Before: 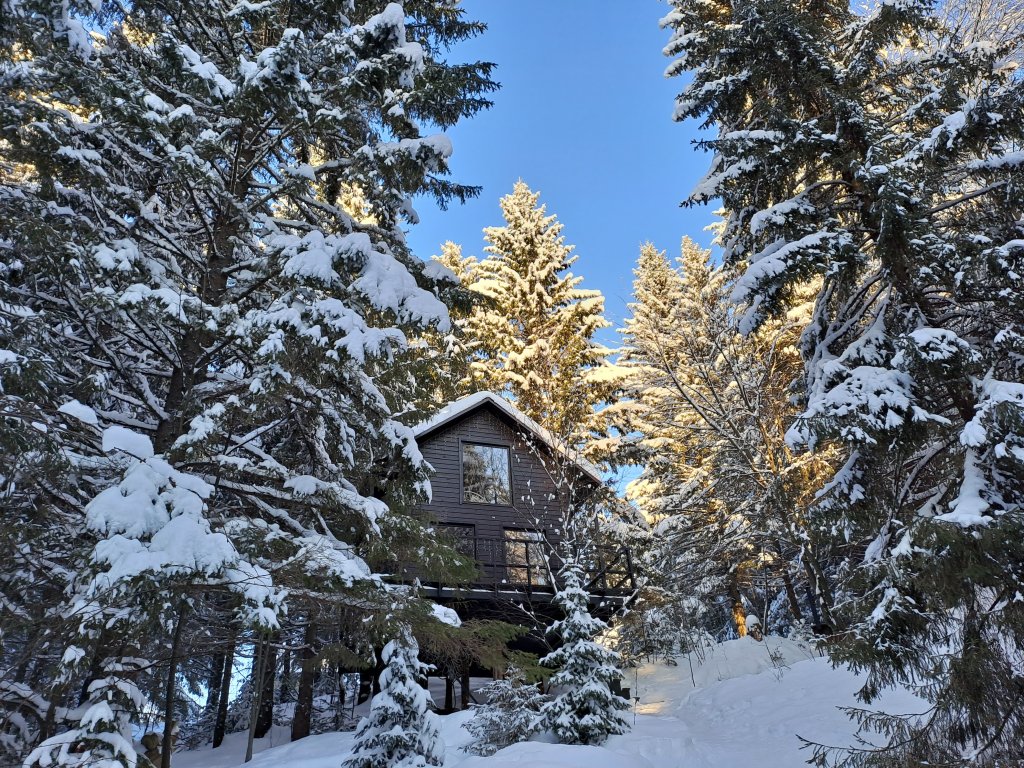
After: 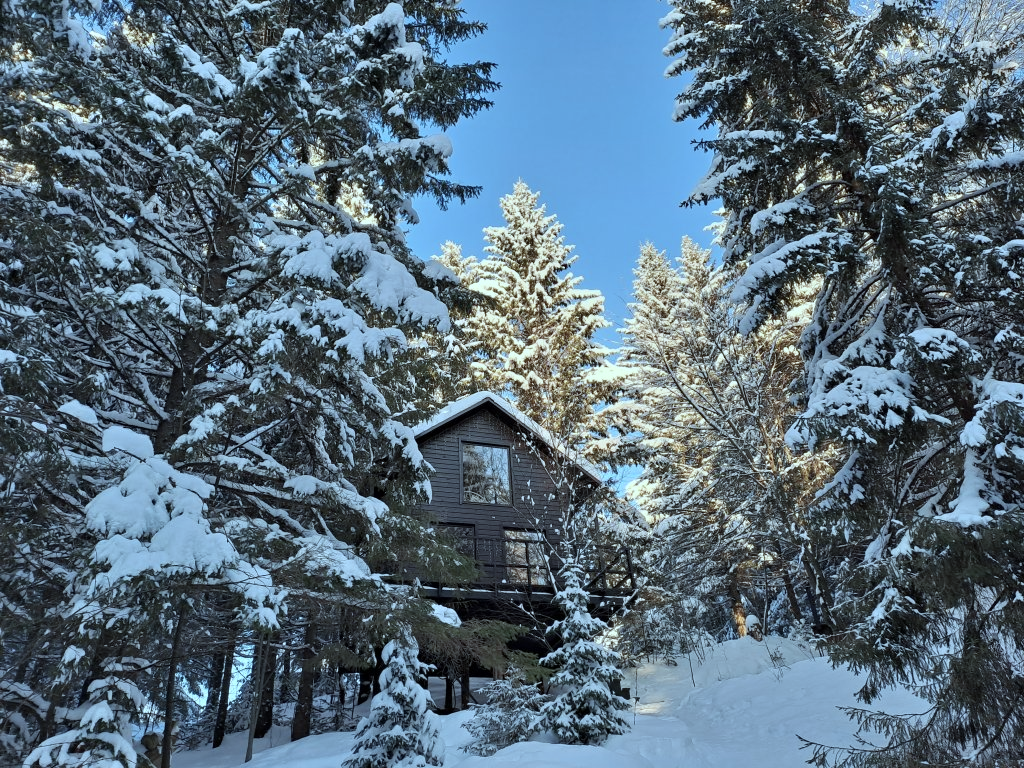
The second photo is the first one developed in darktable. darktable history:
color correction: highlights a* -12.36, highlights b* -17.87, saturation 0.704
